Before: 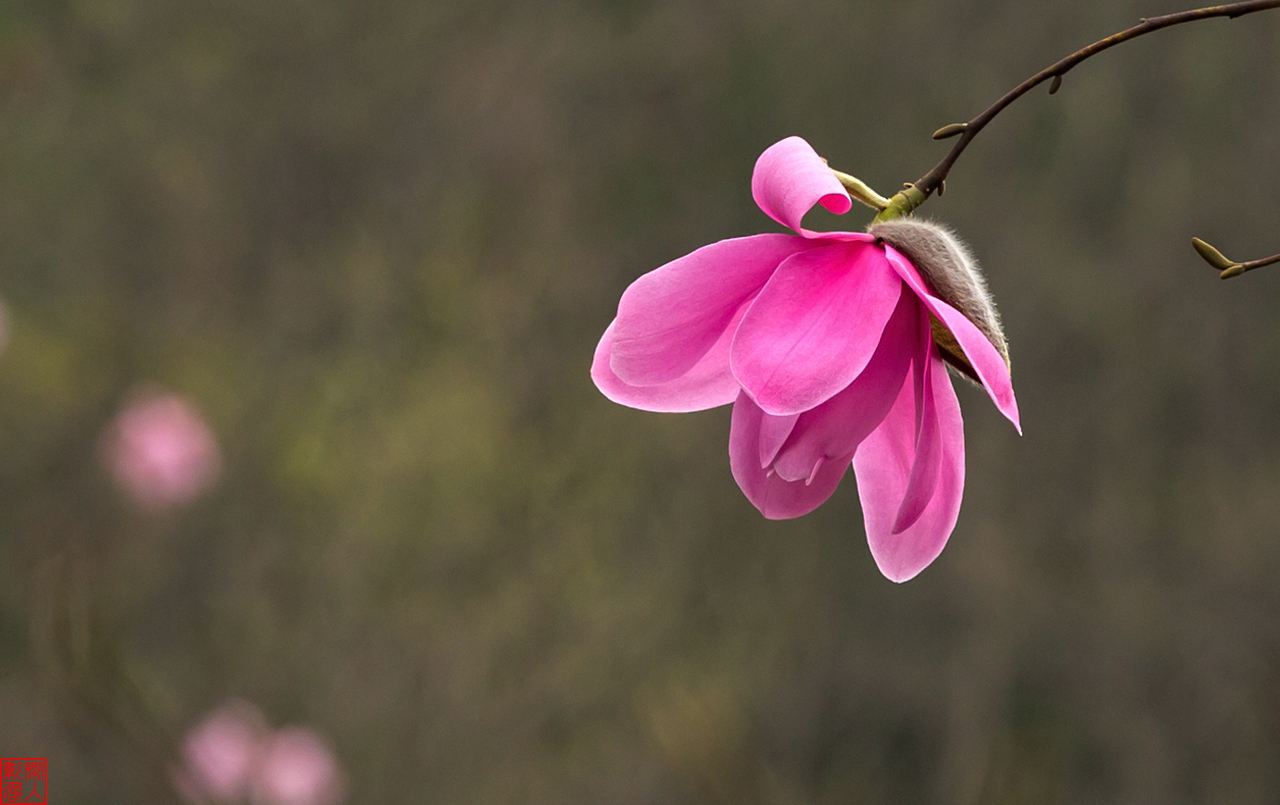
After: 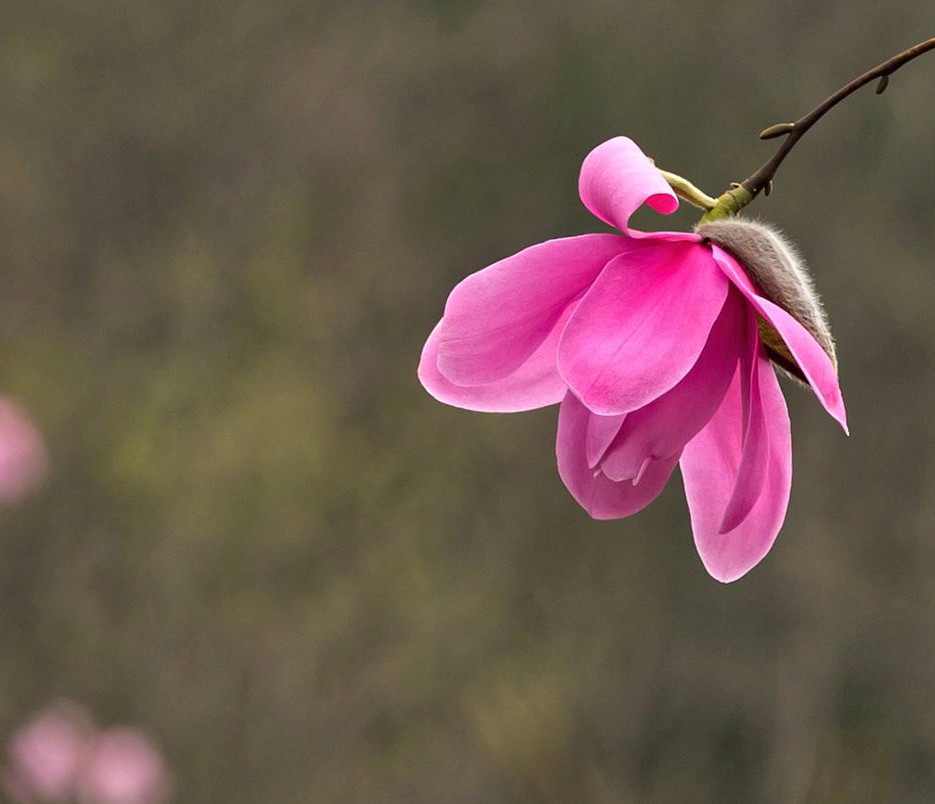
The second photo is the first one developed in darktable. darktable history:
shadows and highlights: soften with gaussian
crop: left 13.574%, right 13.336%
